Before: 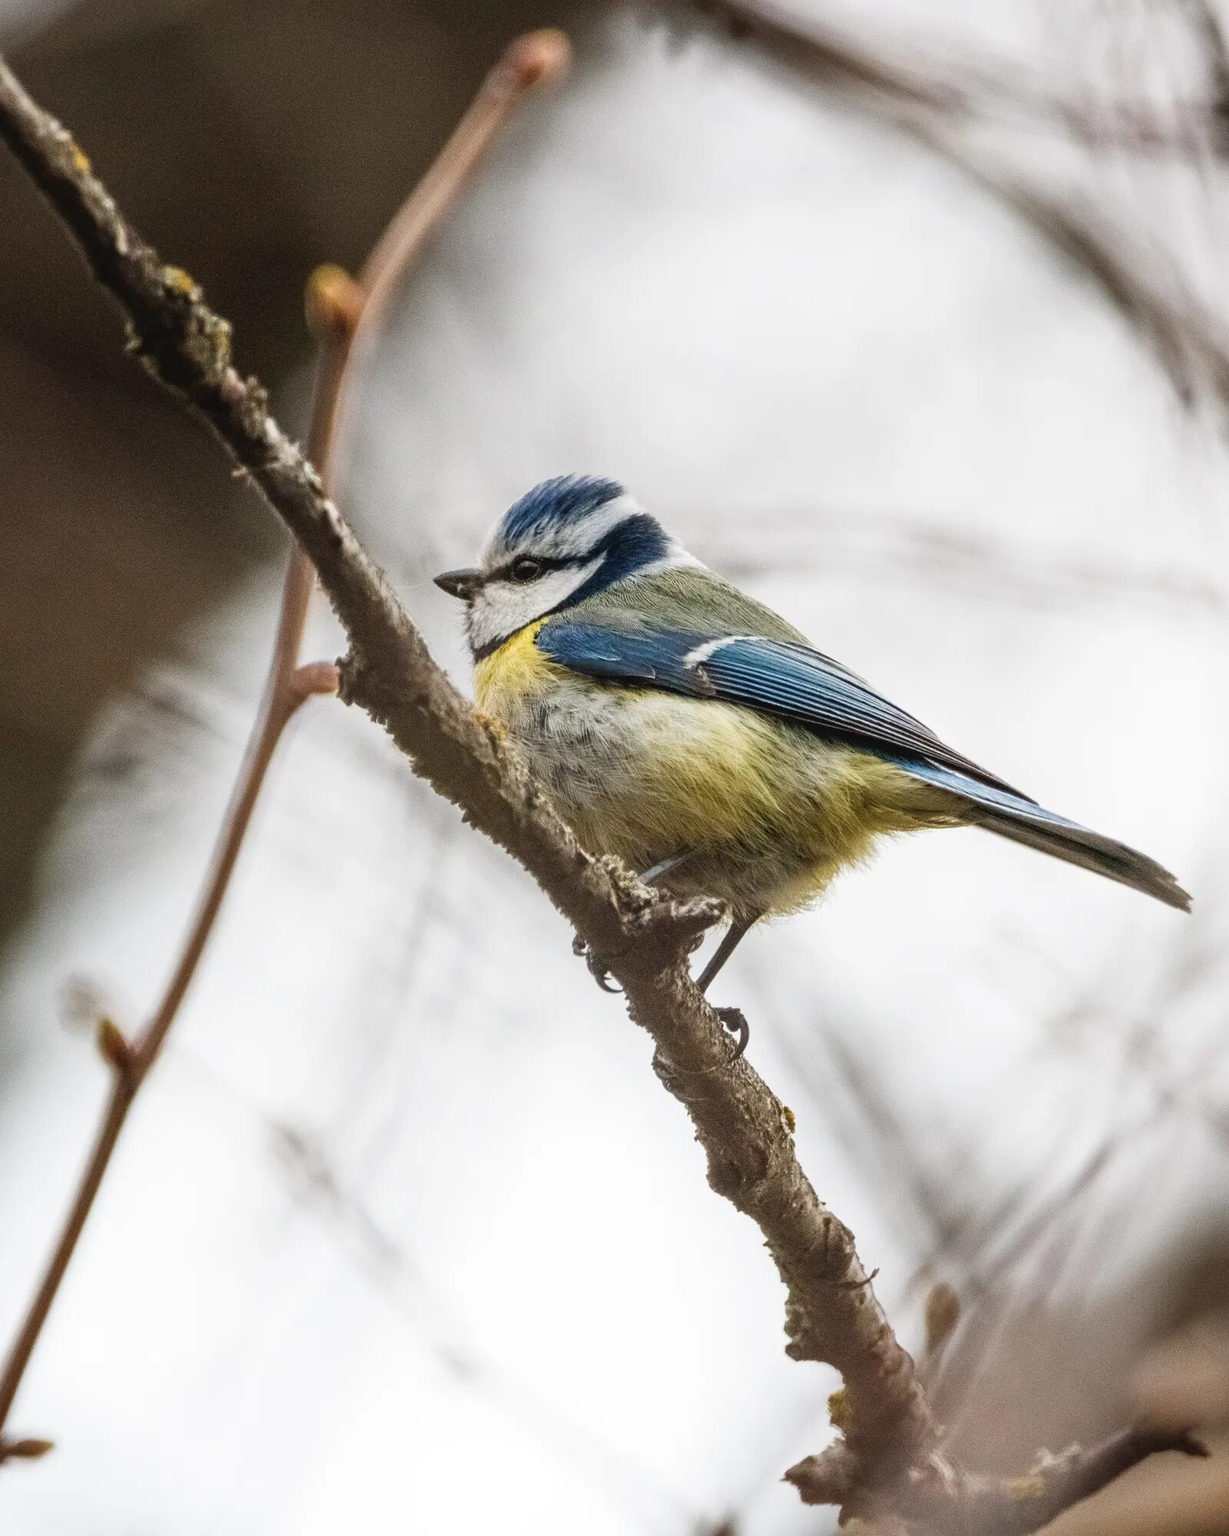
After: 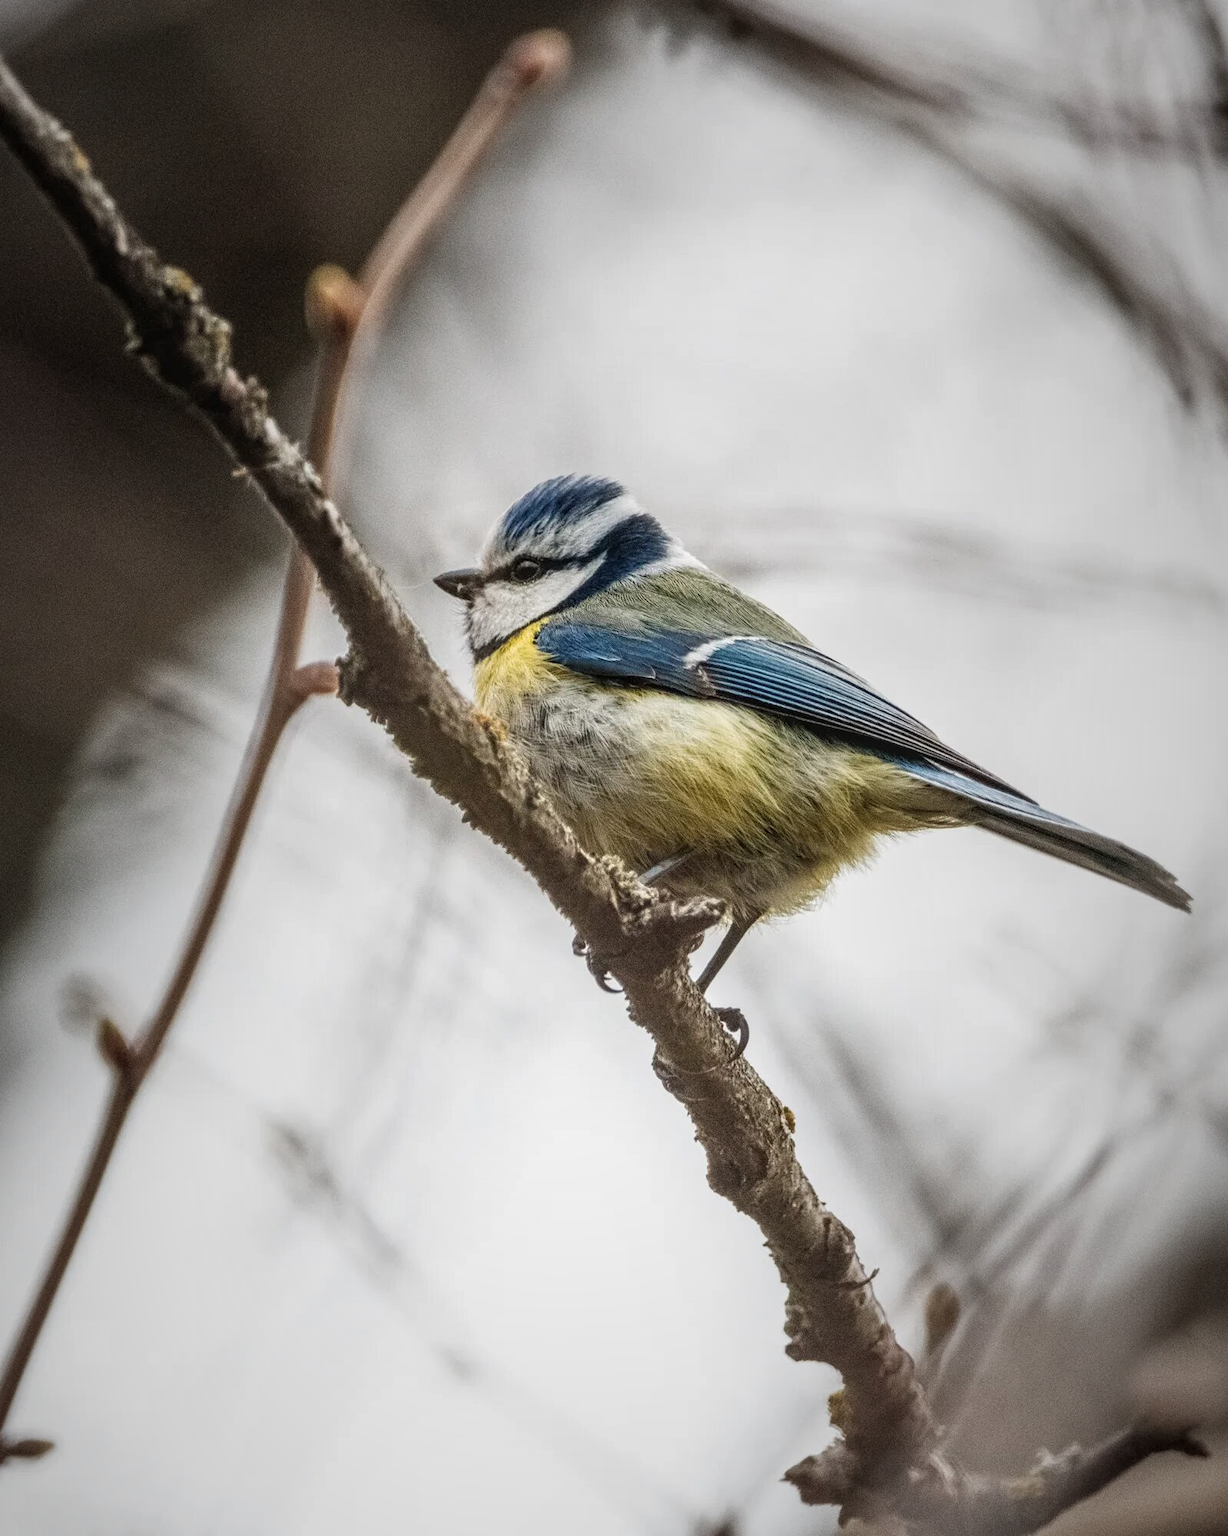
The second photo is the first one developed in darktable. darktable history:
local contrast: on, module defaults
vignetting: fall-off start 17.64%, fall-off radius 137.85%, width/height ratio 0.616, shape 0.588
